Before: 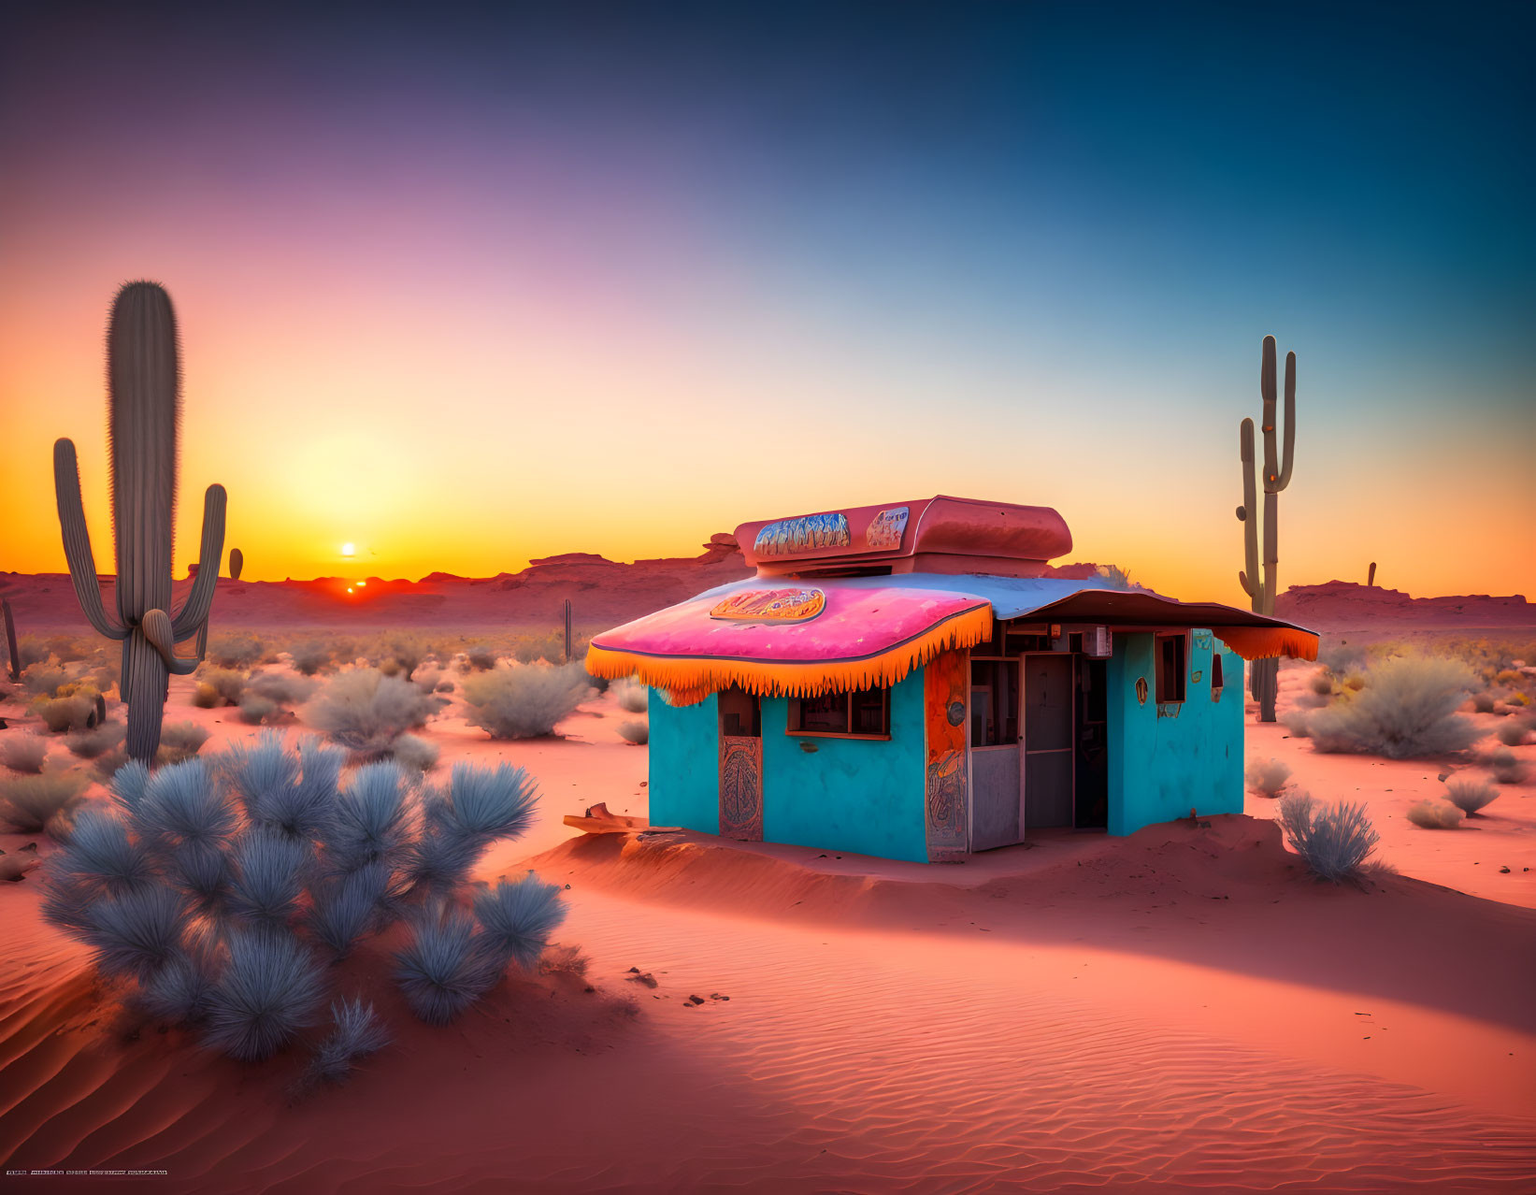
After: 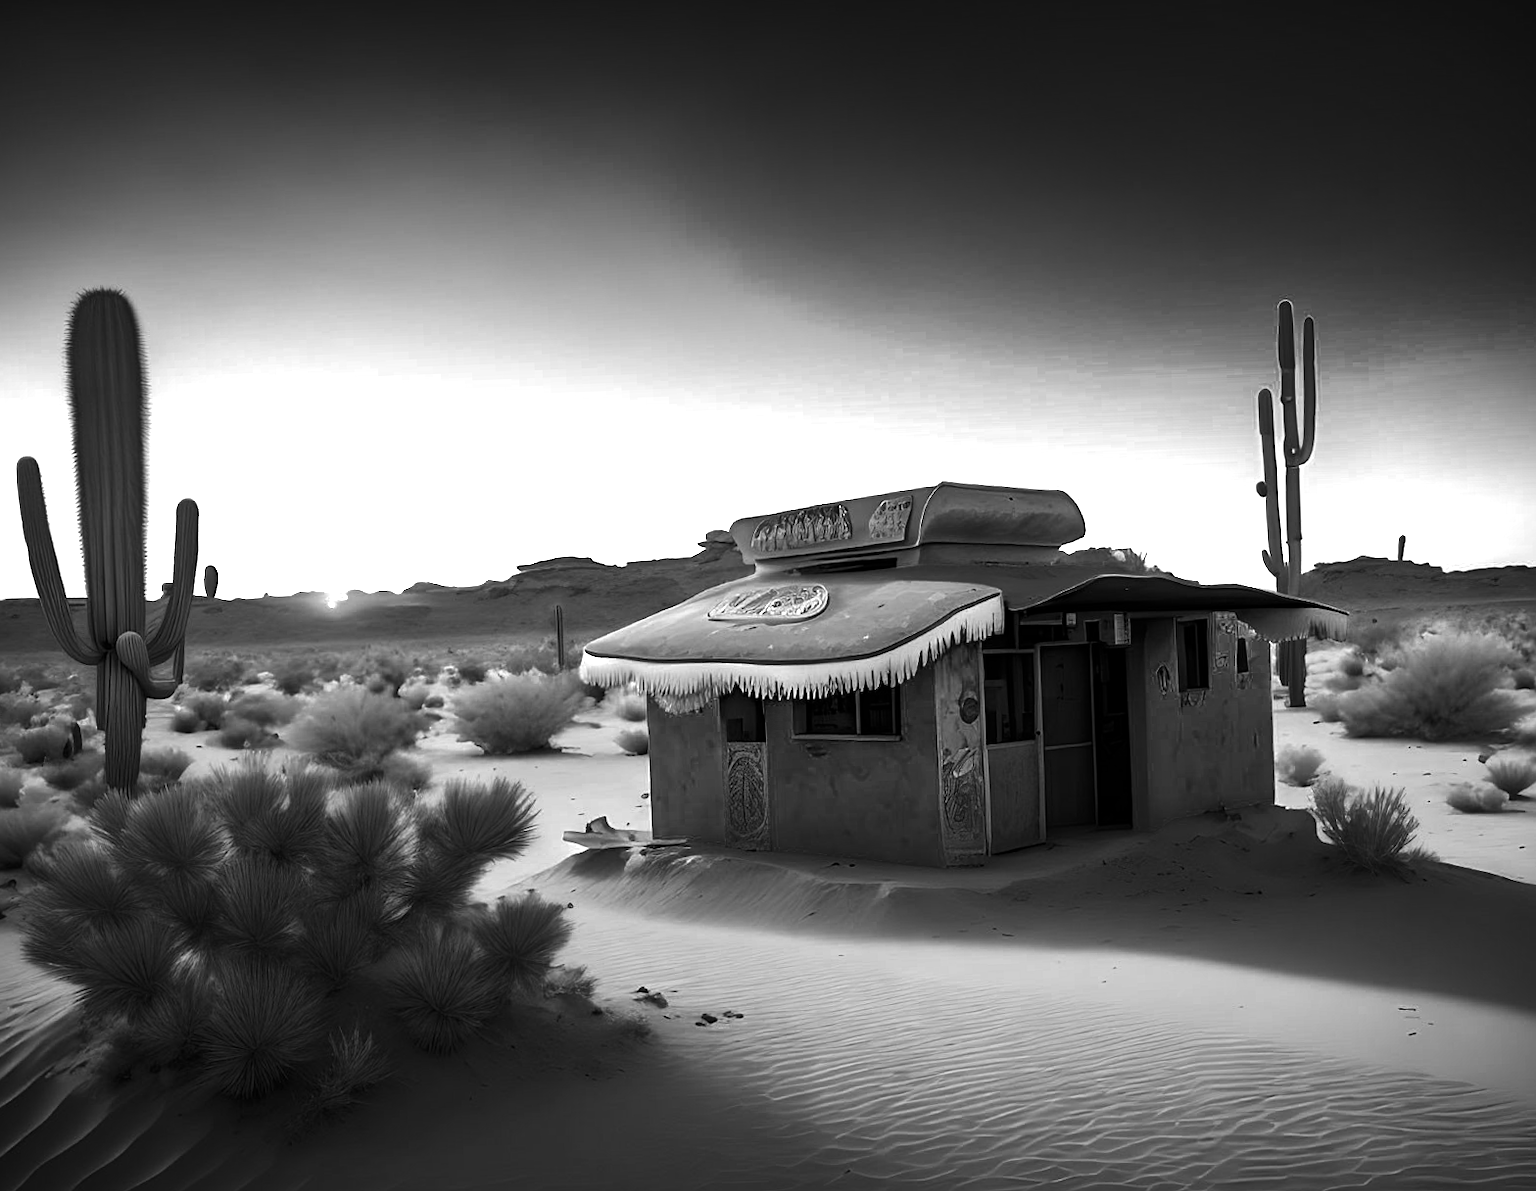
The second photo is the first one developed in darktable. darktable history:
sharpen: radius 2.167, amount 0.381, threshold 0
contrast brightness saturation: brightness -0.2, saturation 0.08
rotate and perspective: rotation -2.12°, lens shift (vertical) 0.009, lens shift (horizontal) -0.008, automatic cropping original format, crop left 0.036, crop right 0.964, crop top 0.05, crop bottom 0.959
color zones: curves: ch0 [(0, 0.554) (0.146, 0.662) (0.293, 0.86) (0.503, 0.774) (0.637, 0.106) (0.74, 0.072) (0.866, 0.488) (0.998, 0.569)]; ch1 [(0, 0) (0.143, 0) (0.286, 0) (0.429, 0) (0.571, 0) (0.714, 0) (0.857, 0)]
